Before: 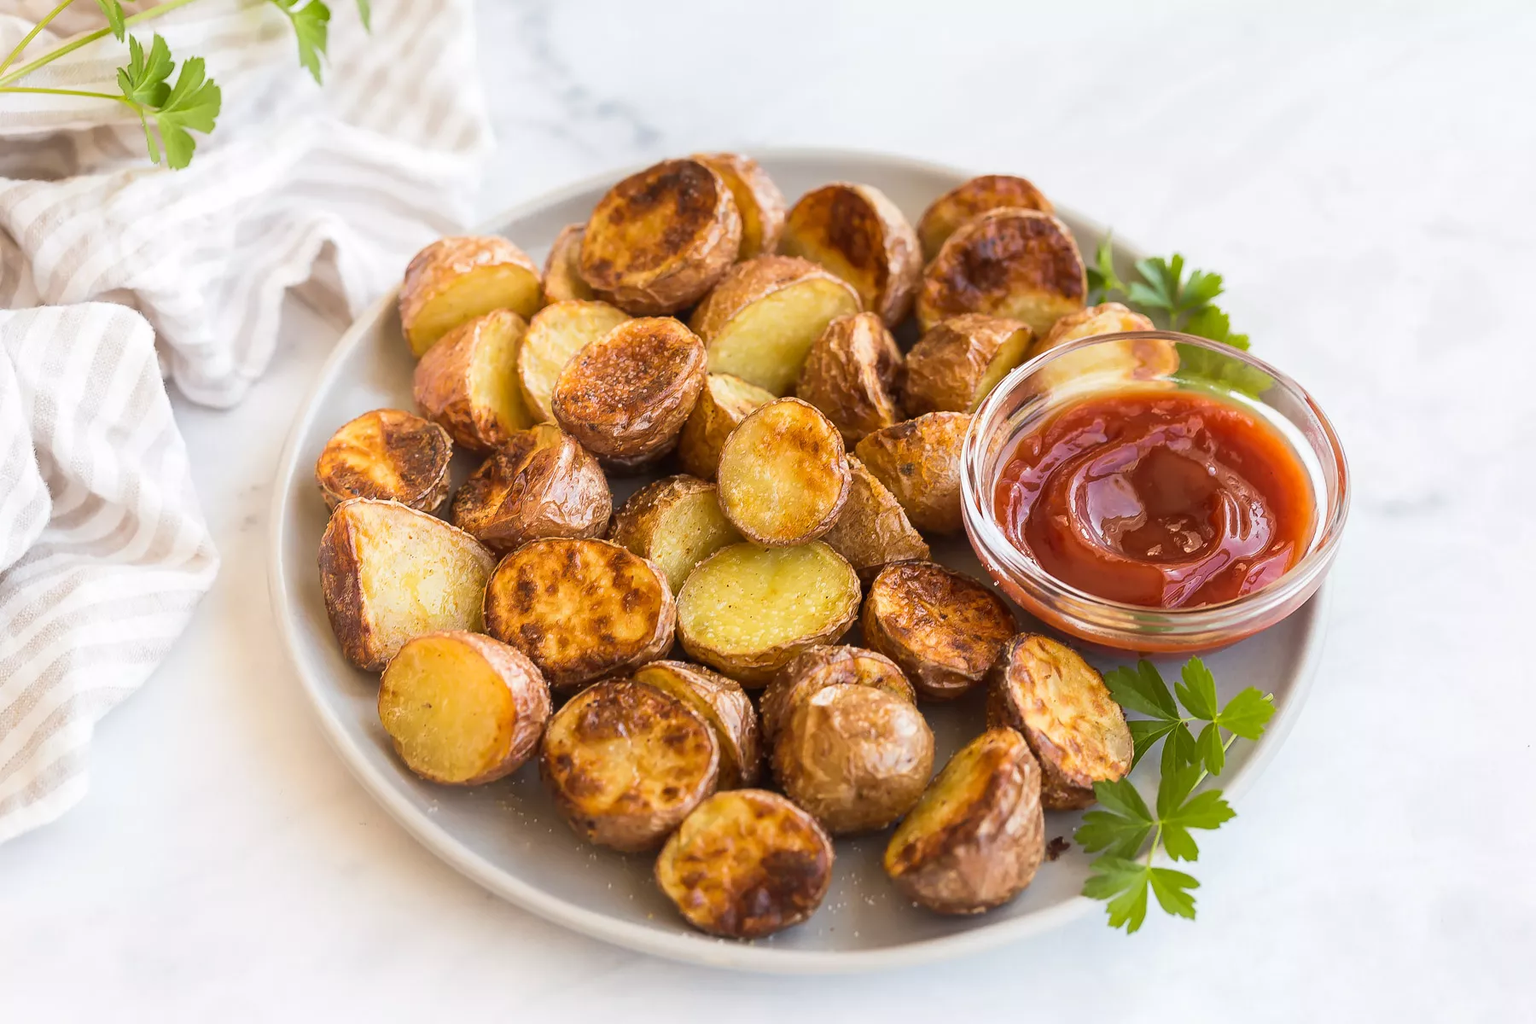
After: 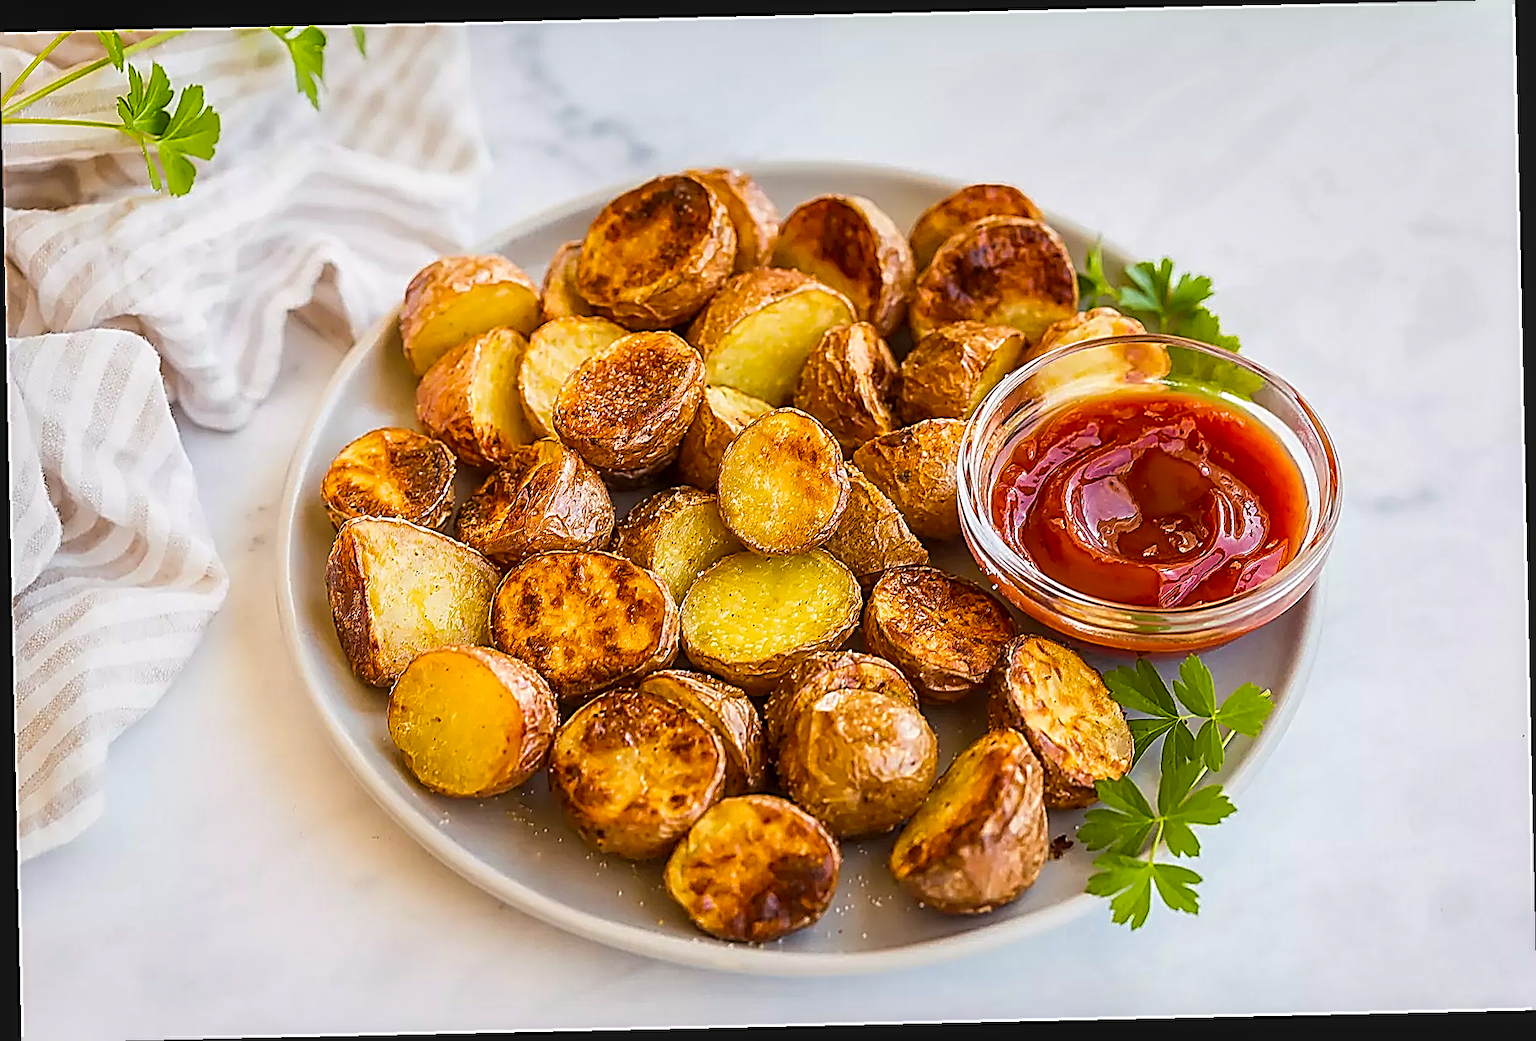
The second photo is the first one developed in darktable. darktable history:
sharpen: amount 2
local contrast: on, module defaults
rotate and perspective: rotation -1.24°, automatic cropping off
velvia: strength 32%, mid-tones bias 0.2
